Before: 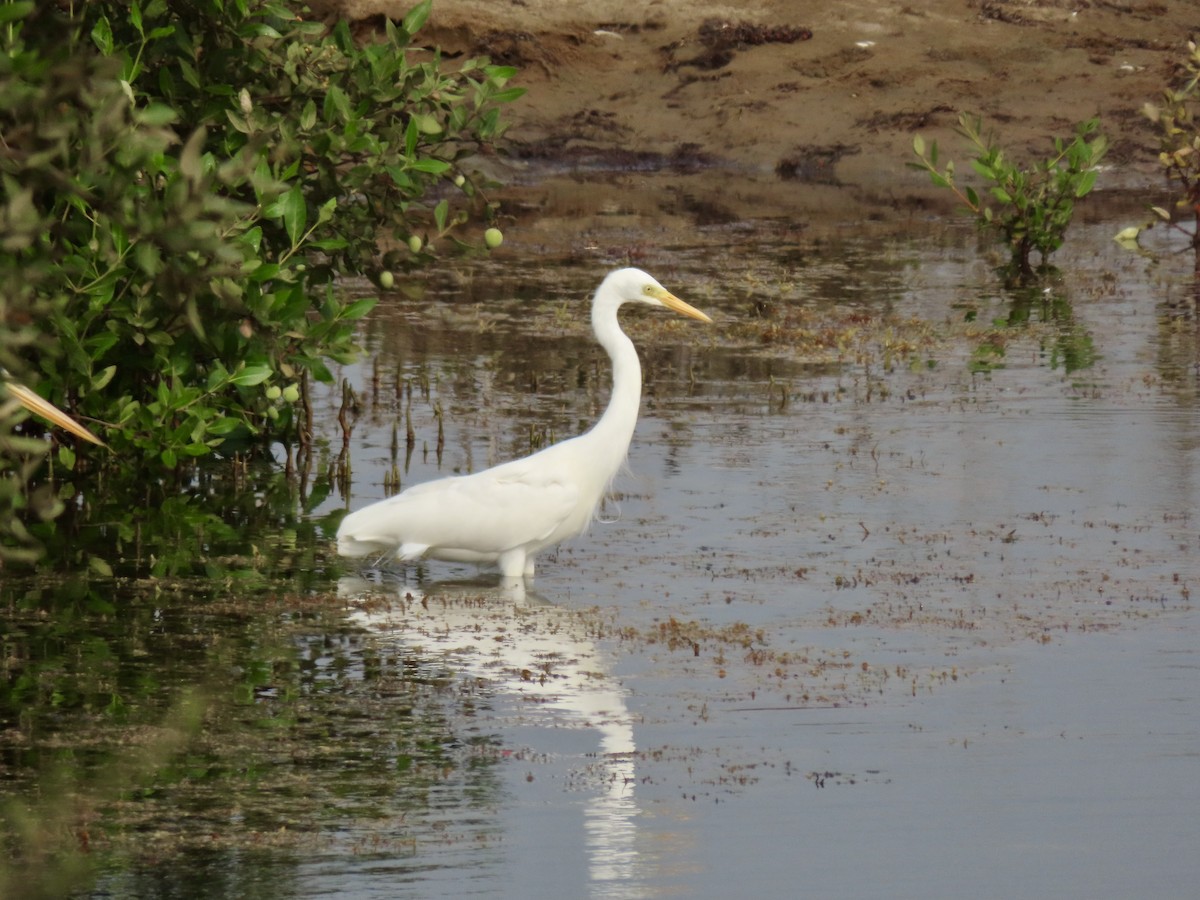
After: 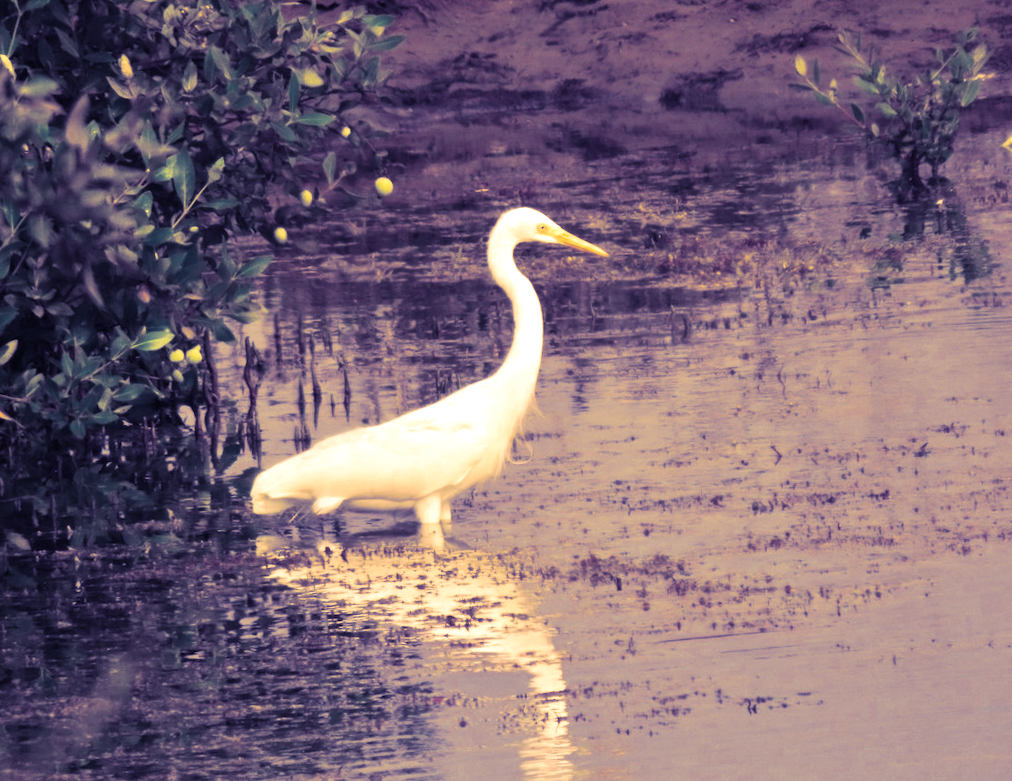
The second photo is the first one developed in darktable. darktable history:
color correction: highlights a* 17.94, highlights b* 35.39, shadows a* 1.48, shadows b* 6.42, saturation 1.01
rotate and perspective: rotation -4.2°, shear 0.006, automatic cropping off
crop and rotate: left 10.071%, top 10.071%, right 10.02%, bottom 10.02%
exposure: black level correction 0, exposure 0.9 EV, compensate highlight preservation false
split-toning: shadows › hue 242.67°, shadows › saturation 0.733, highlights › hue 45.33°, highlights › saturation 0.667, balance -53.304, compress 21.15%
color zones: curves: ch0 [(0, 0.5) (0.125, 0.4) (0.25, 0.5) (0.375, 0.4) (0.5, 0.4) (0.625, 0.35) (0.75, 0.35) (0.875, 0.5)]; ch1 [(0, 0.35) (0.125, 0.45) (0.25, 0.35) (0.375, 0.35) (0.5, 0.35) (0.625, 0.35) (0.75, 0.45) (0.875, 0.35)]; ch2 [(0, 0.6) (0.125, 0.5) (0.25, 0.5) (0.375, 0.6) (0.5, 0.6) (0.625, 0.5) (0.75, 0.5) (0.875, 0.5)]
